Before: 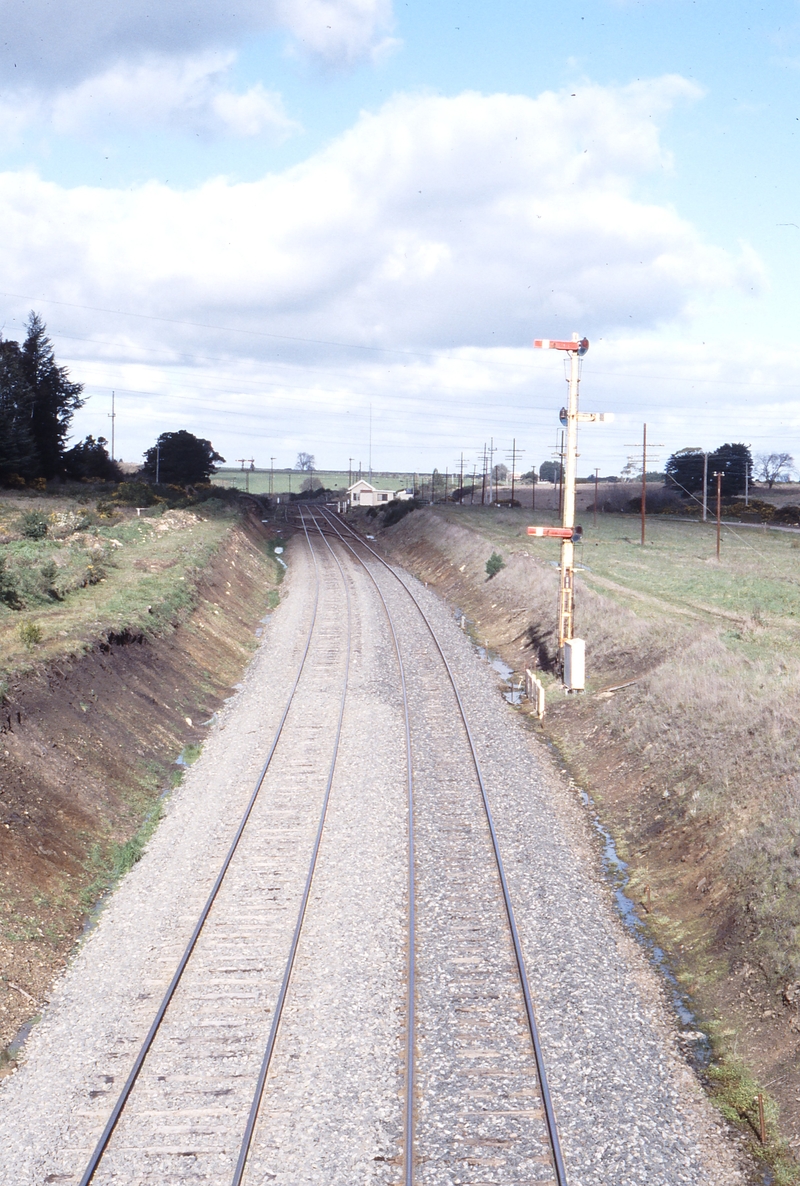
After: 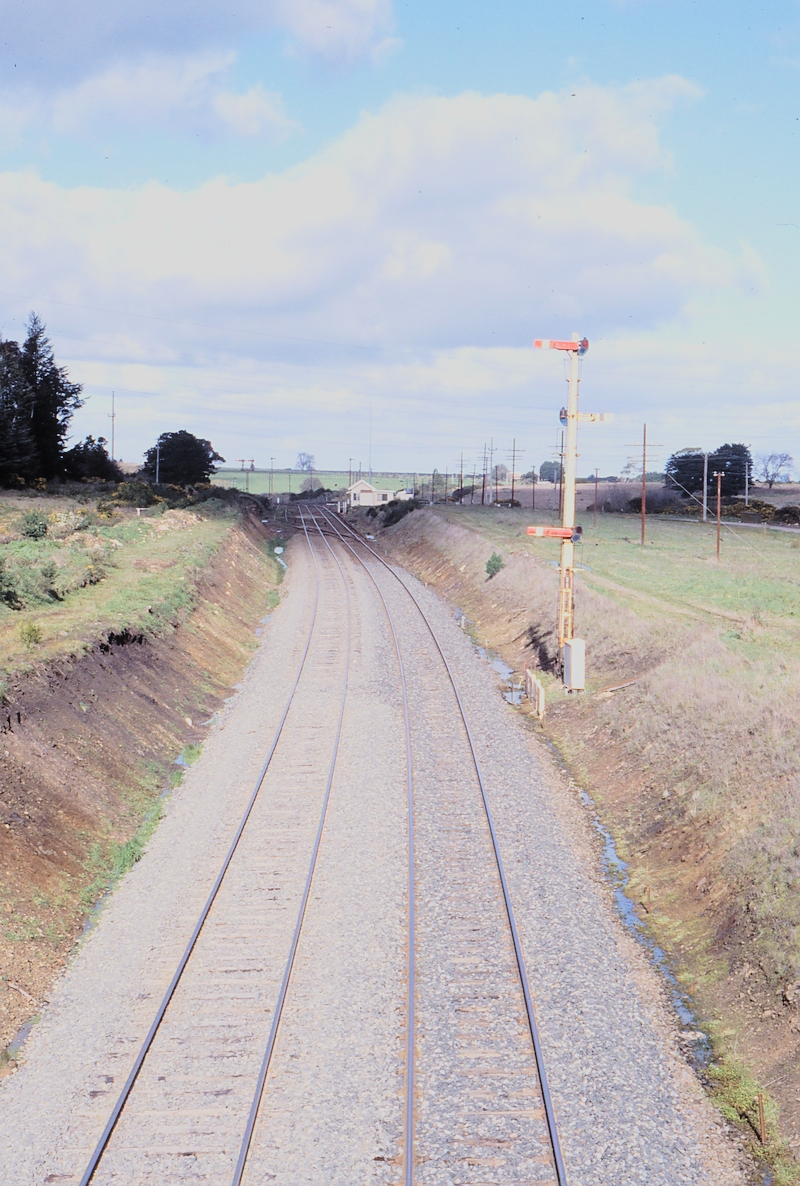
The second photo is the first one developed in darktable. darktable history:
contrast brightness saturation: brightness 0.15
sharpen: amount 0.2
velvia: on, module defaults
filmic rgb: black relative exposure -7.15 EV, white relative exposure 5.36 EV, hardness 3.02, color science v6 (2022)
